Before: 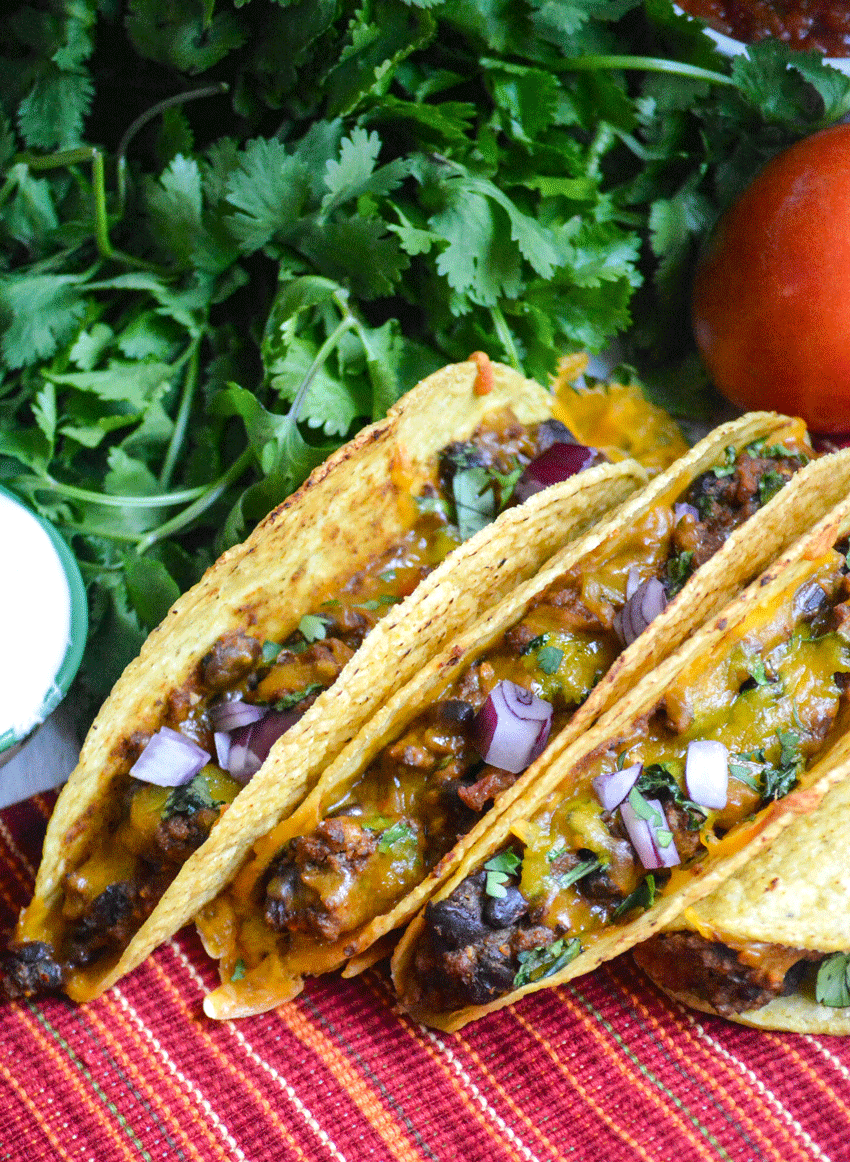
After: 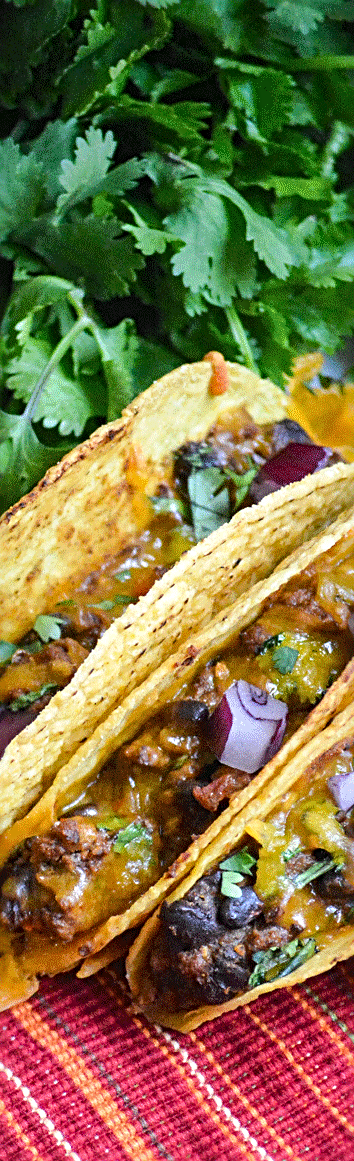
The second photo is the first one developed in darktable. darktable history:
crop: left 31.229%, right 27.105%
sharpen: radius 3.119
